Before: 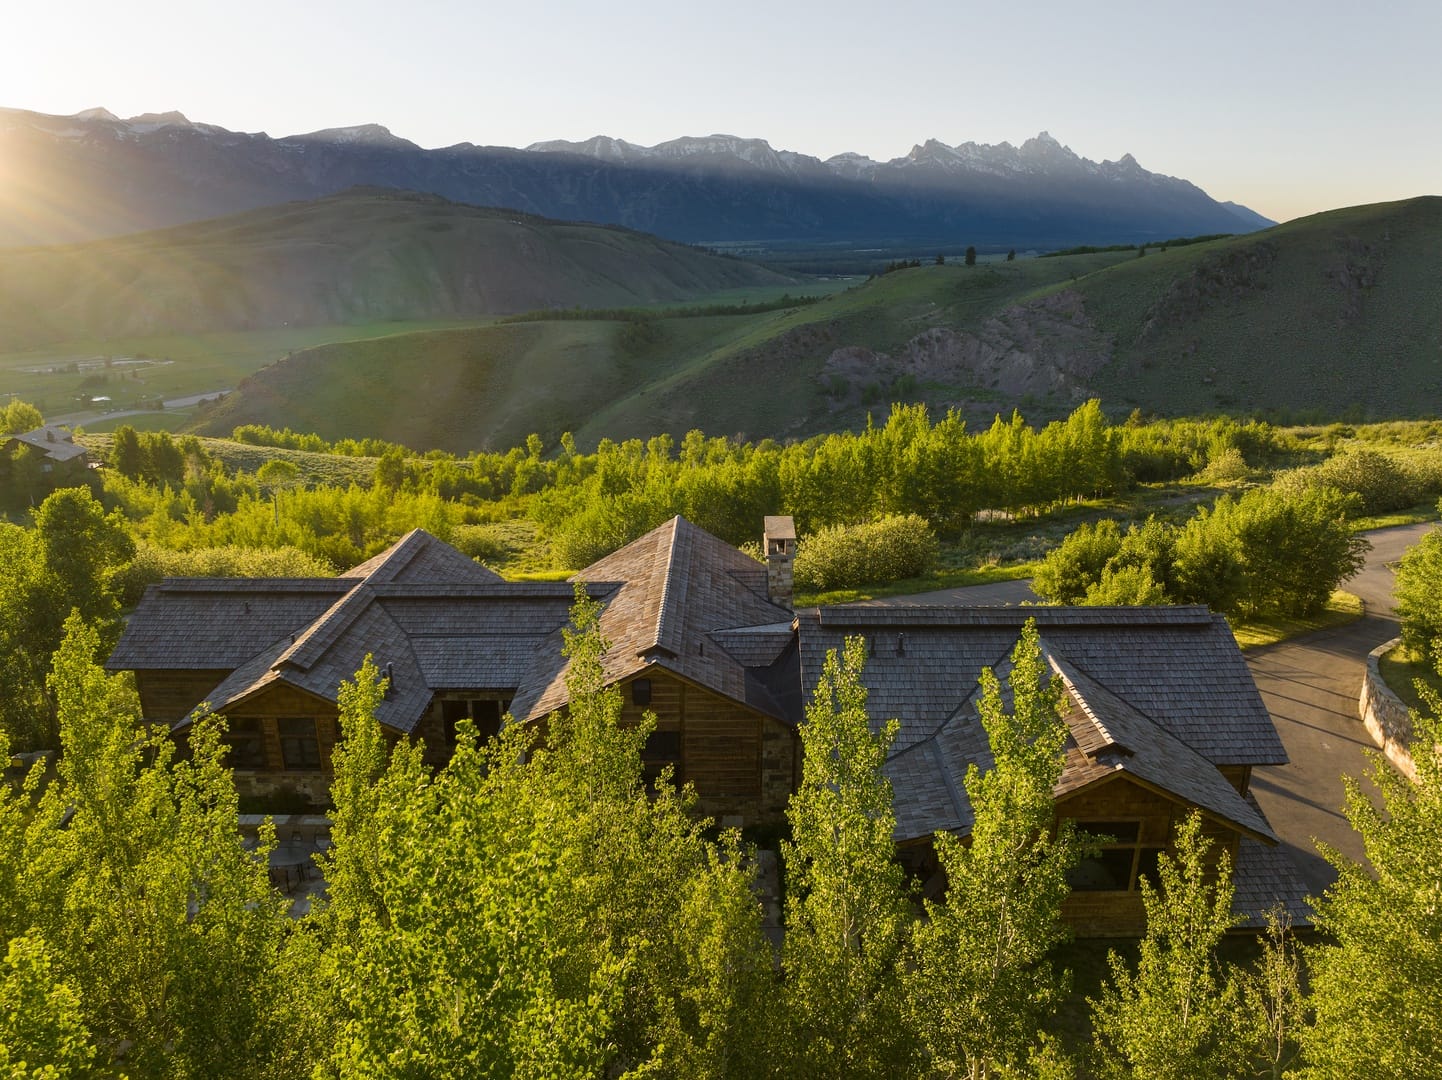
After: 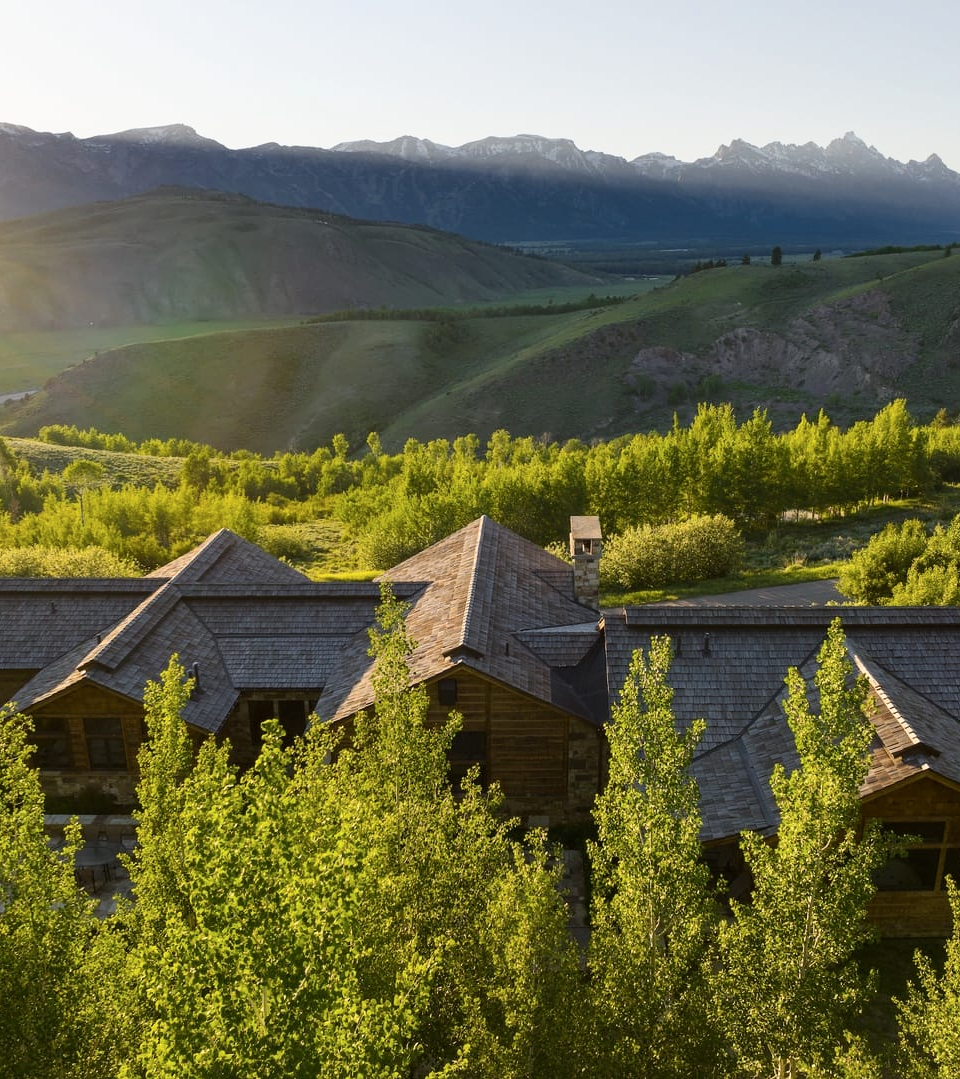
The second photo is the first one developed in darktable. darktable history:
contrast brightness saturation: contrast 0.147, brightness 0.05
crop and rotate: left 13.471%, right 19.885%
